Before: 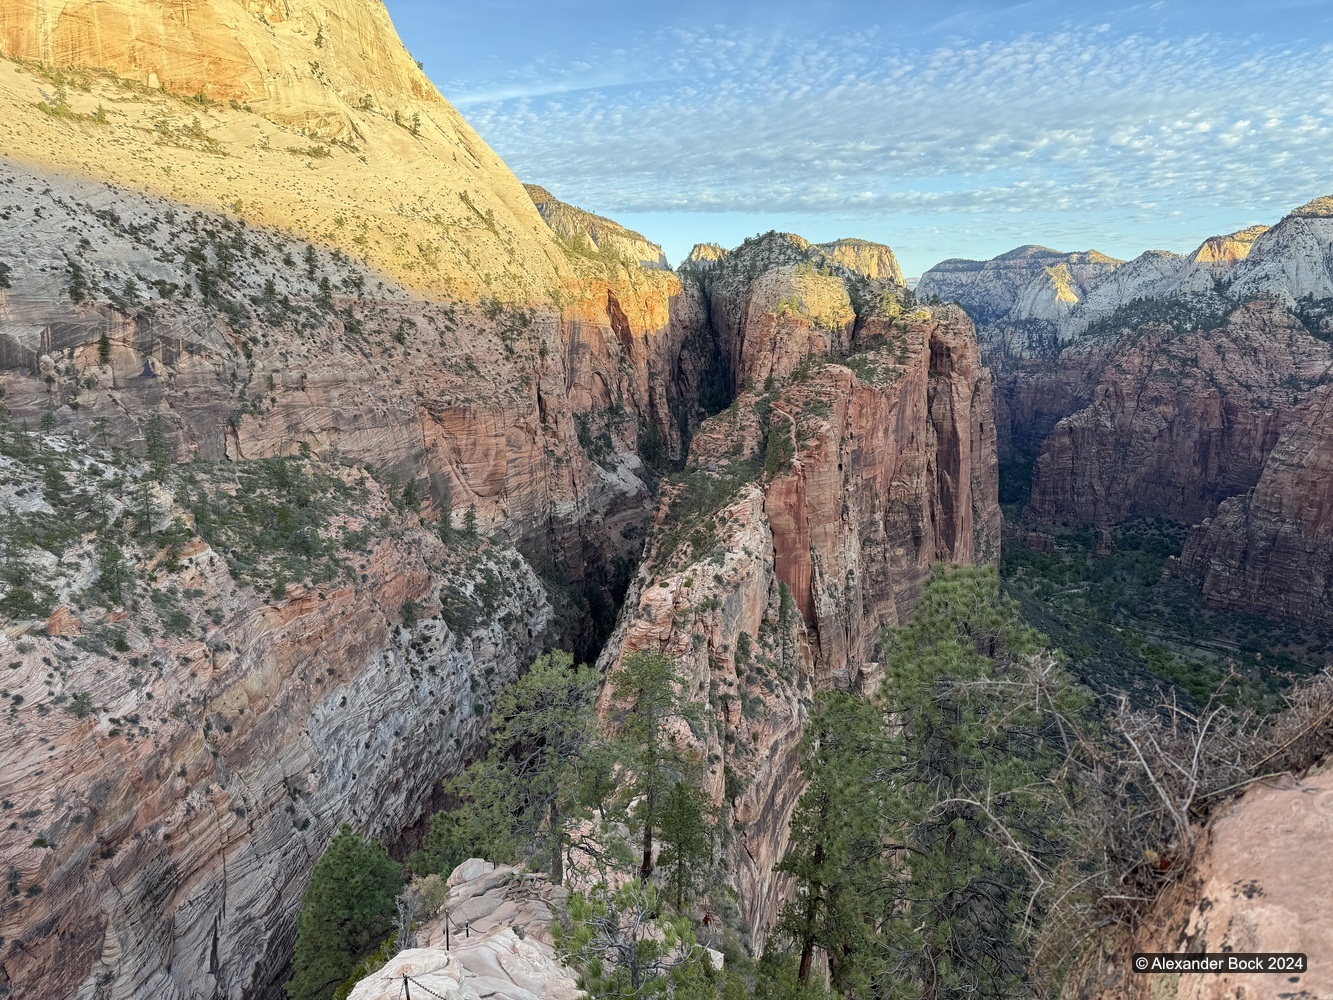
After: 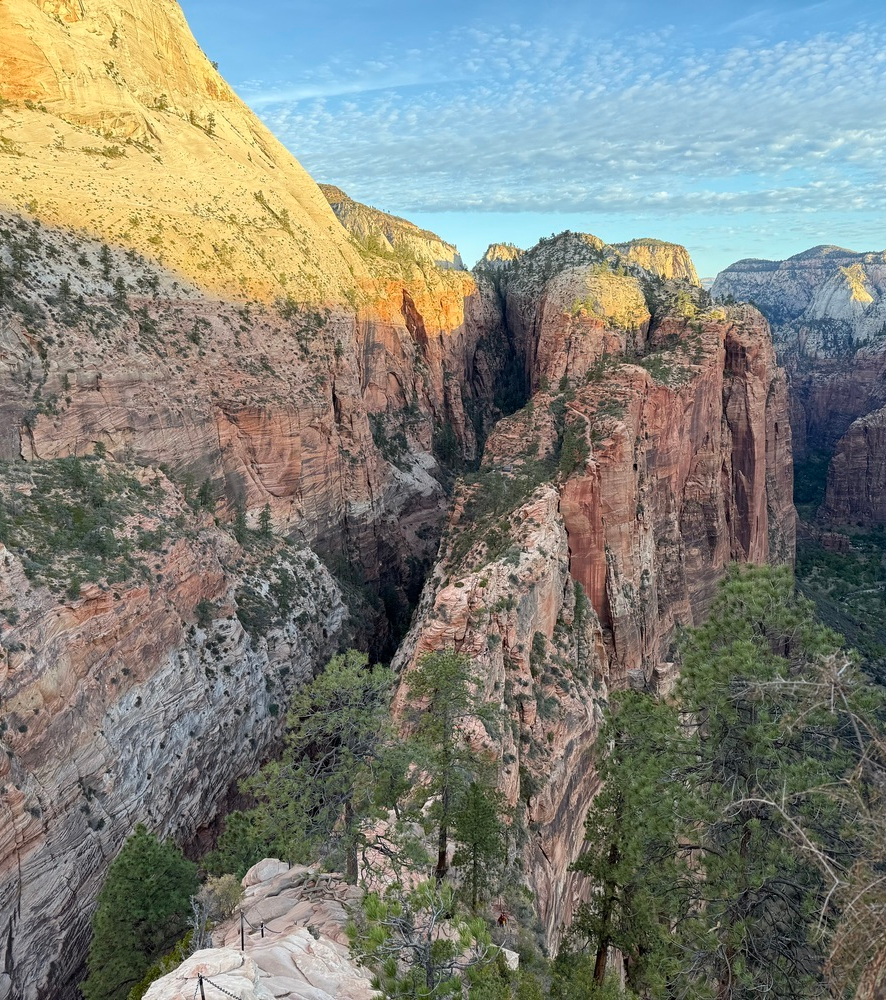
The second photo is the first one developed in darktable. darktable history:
crop and rotate: left 15.418%, right 18.05%
